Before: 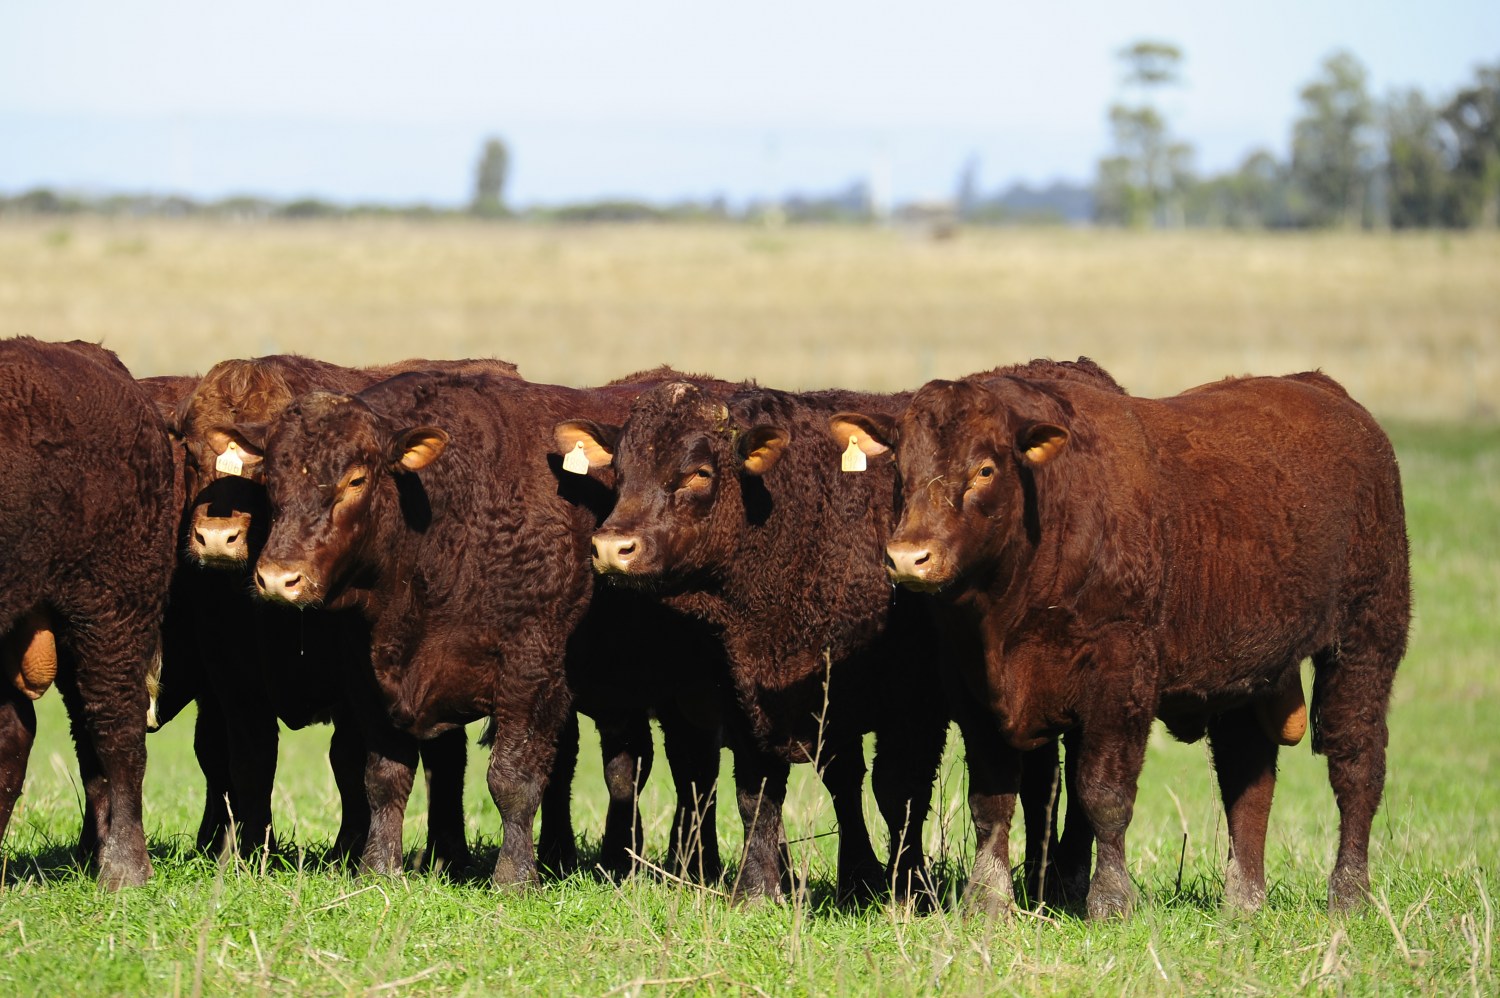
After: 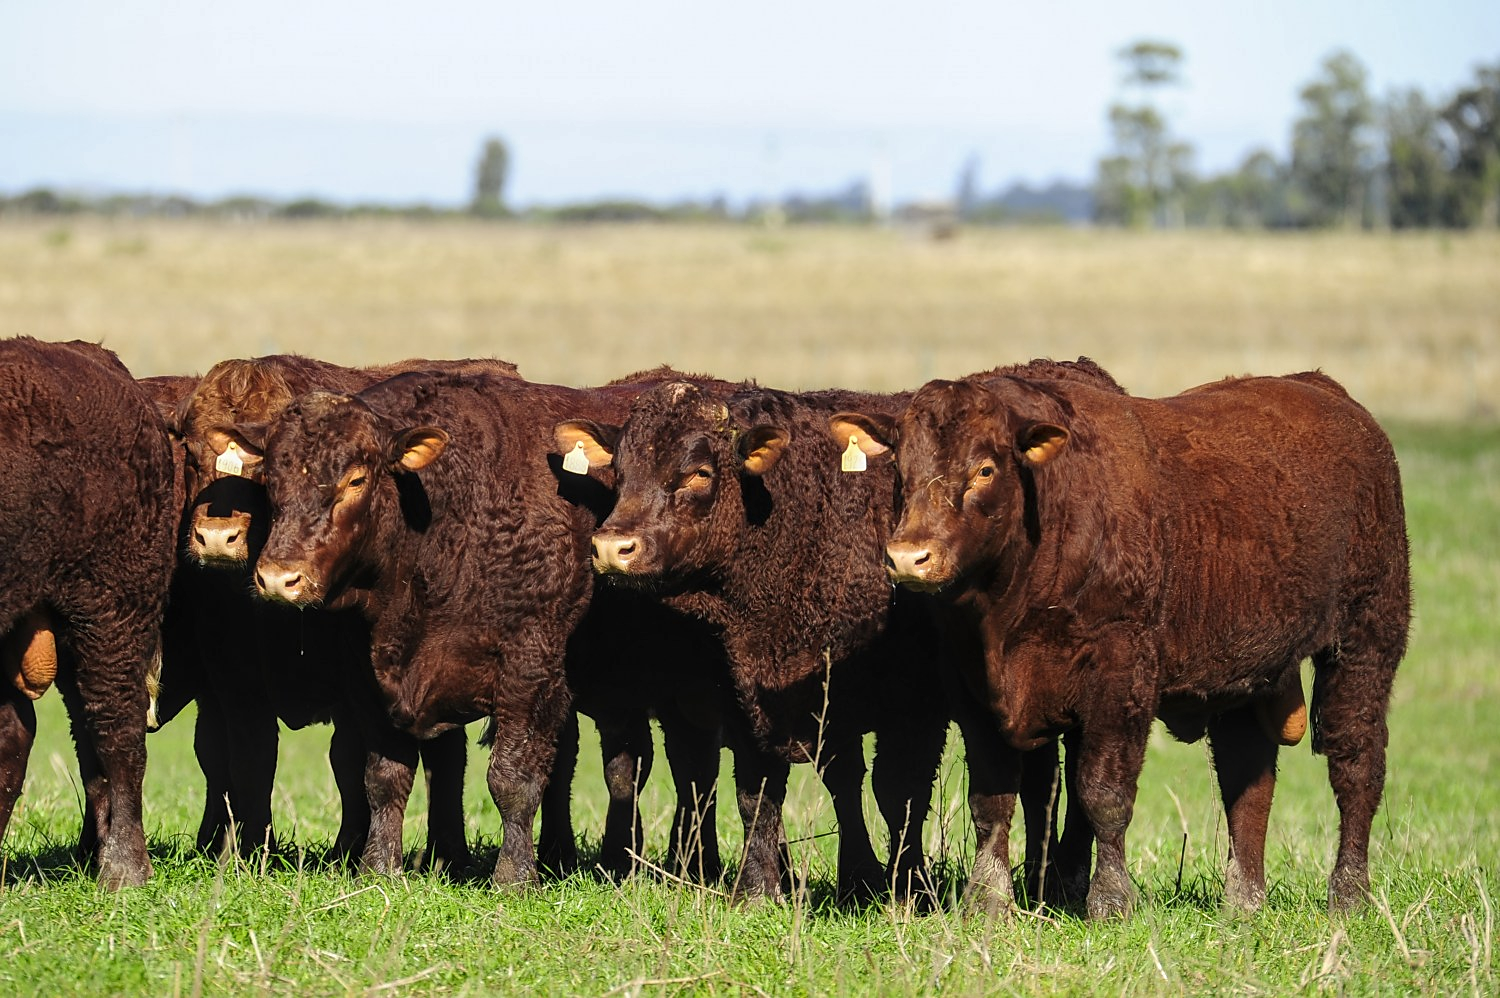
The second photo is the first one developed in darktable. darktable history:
sharpen: radius 1.559, amount 0.373, threshold 1.271
local contrast: on, module defaults
